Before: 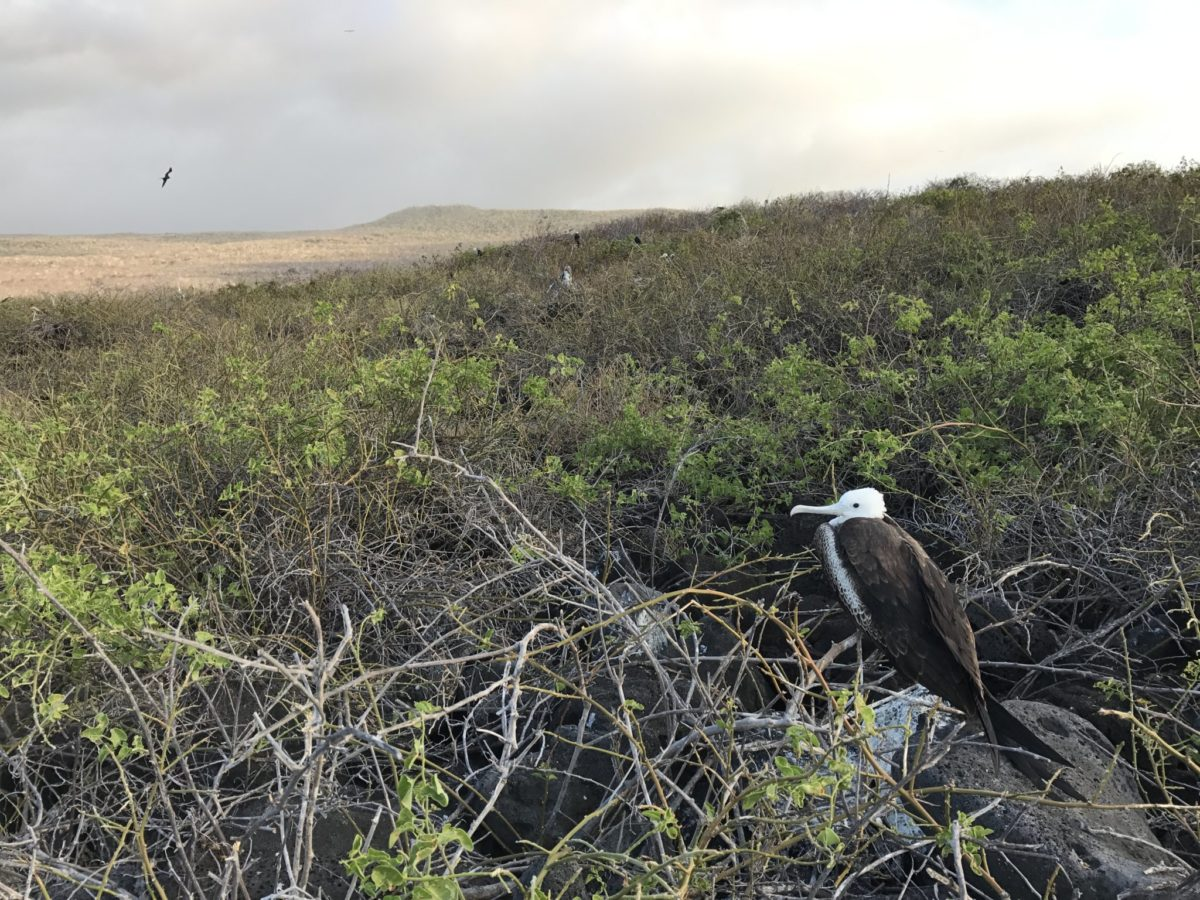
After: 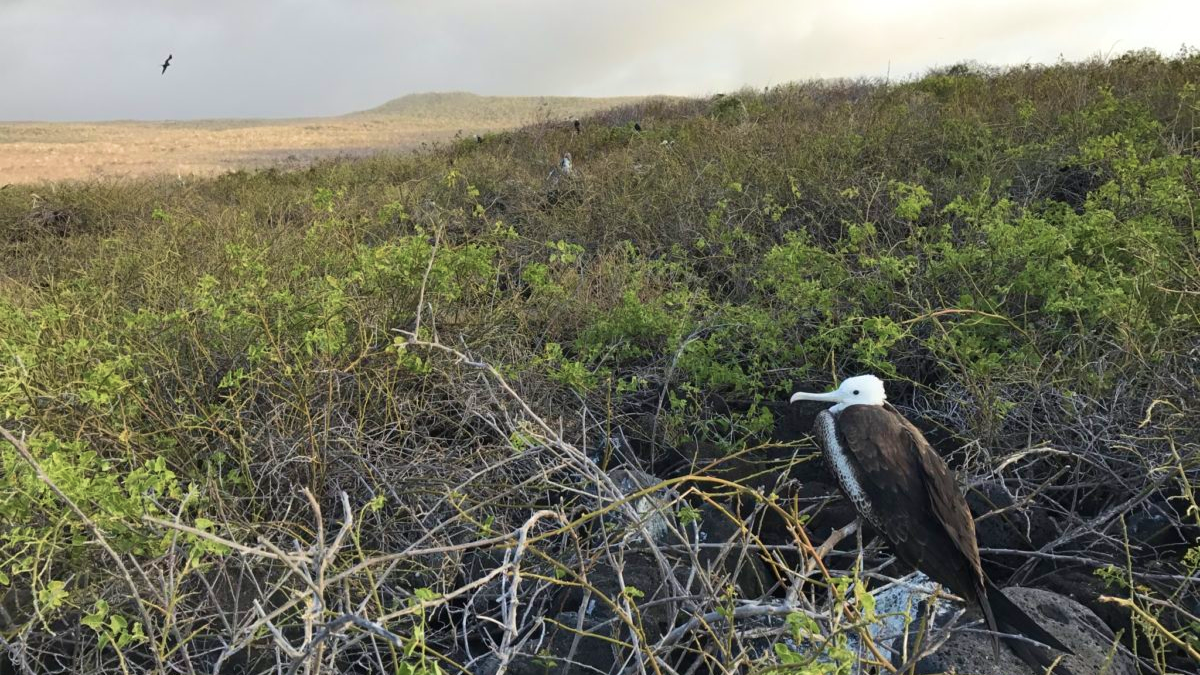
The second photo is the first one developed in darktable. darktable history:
velvia: strength 39.02%
crop and rotate: top 12.613%, bottom 12.34%
